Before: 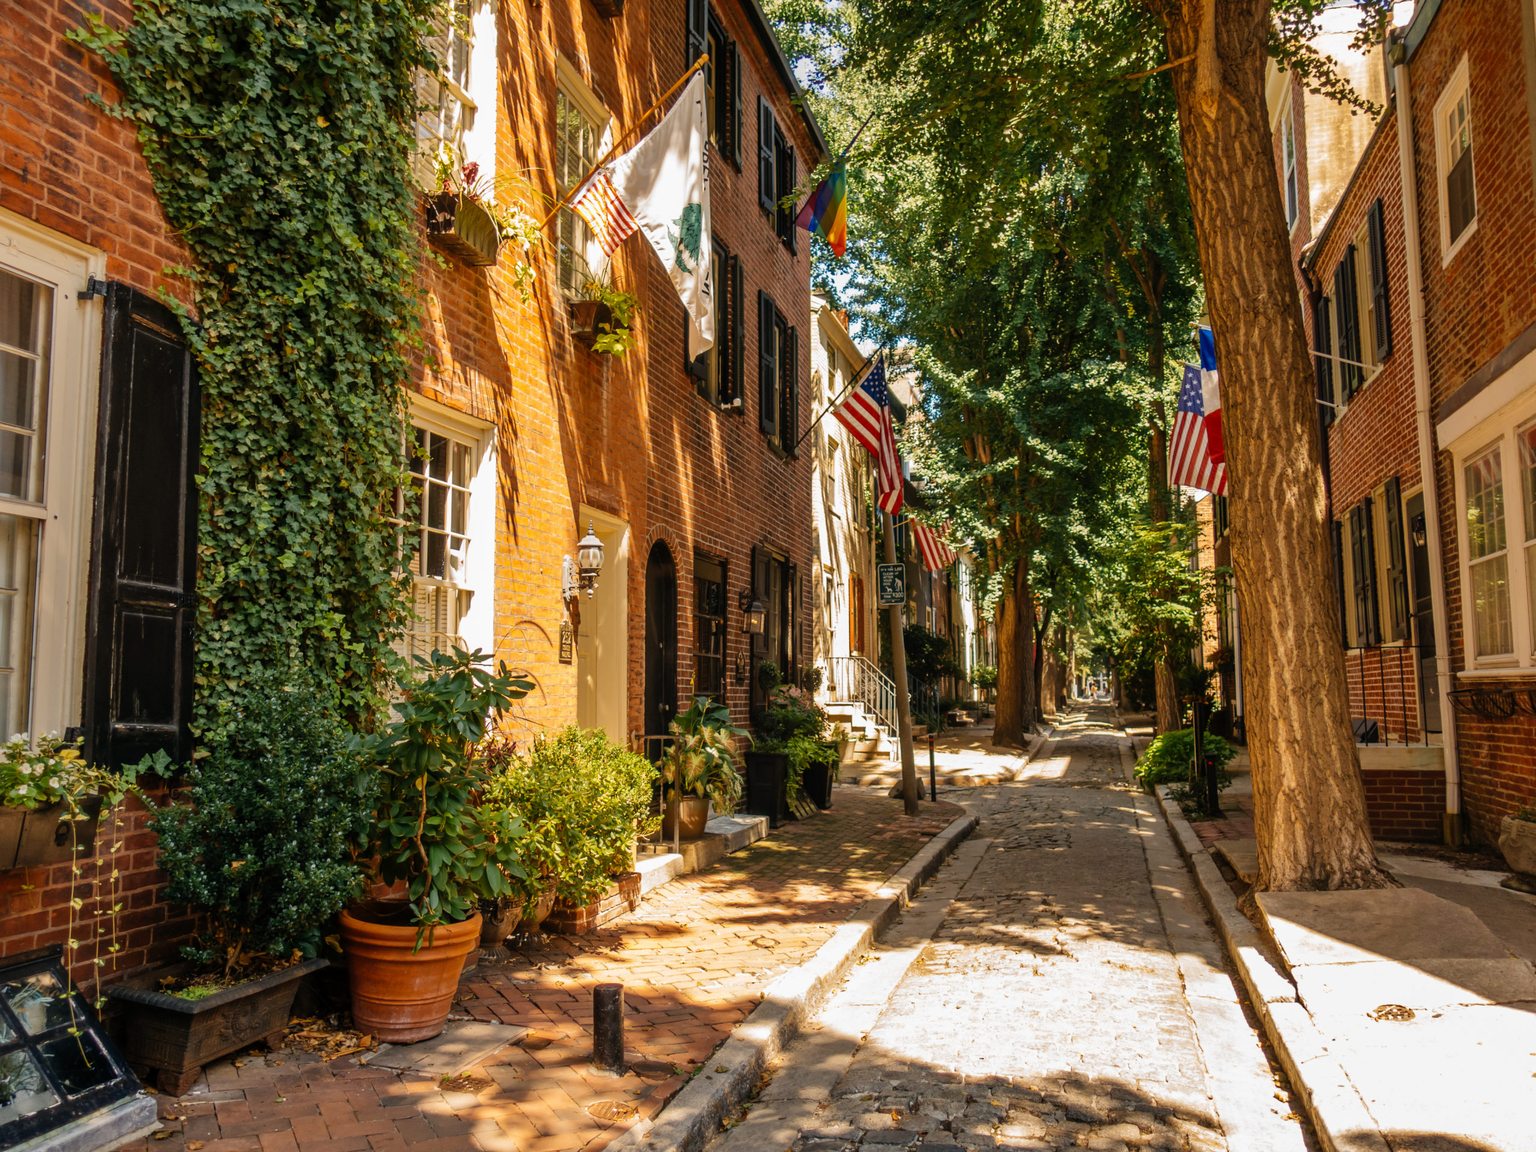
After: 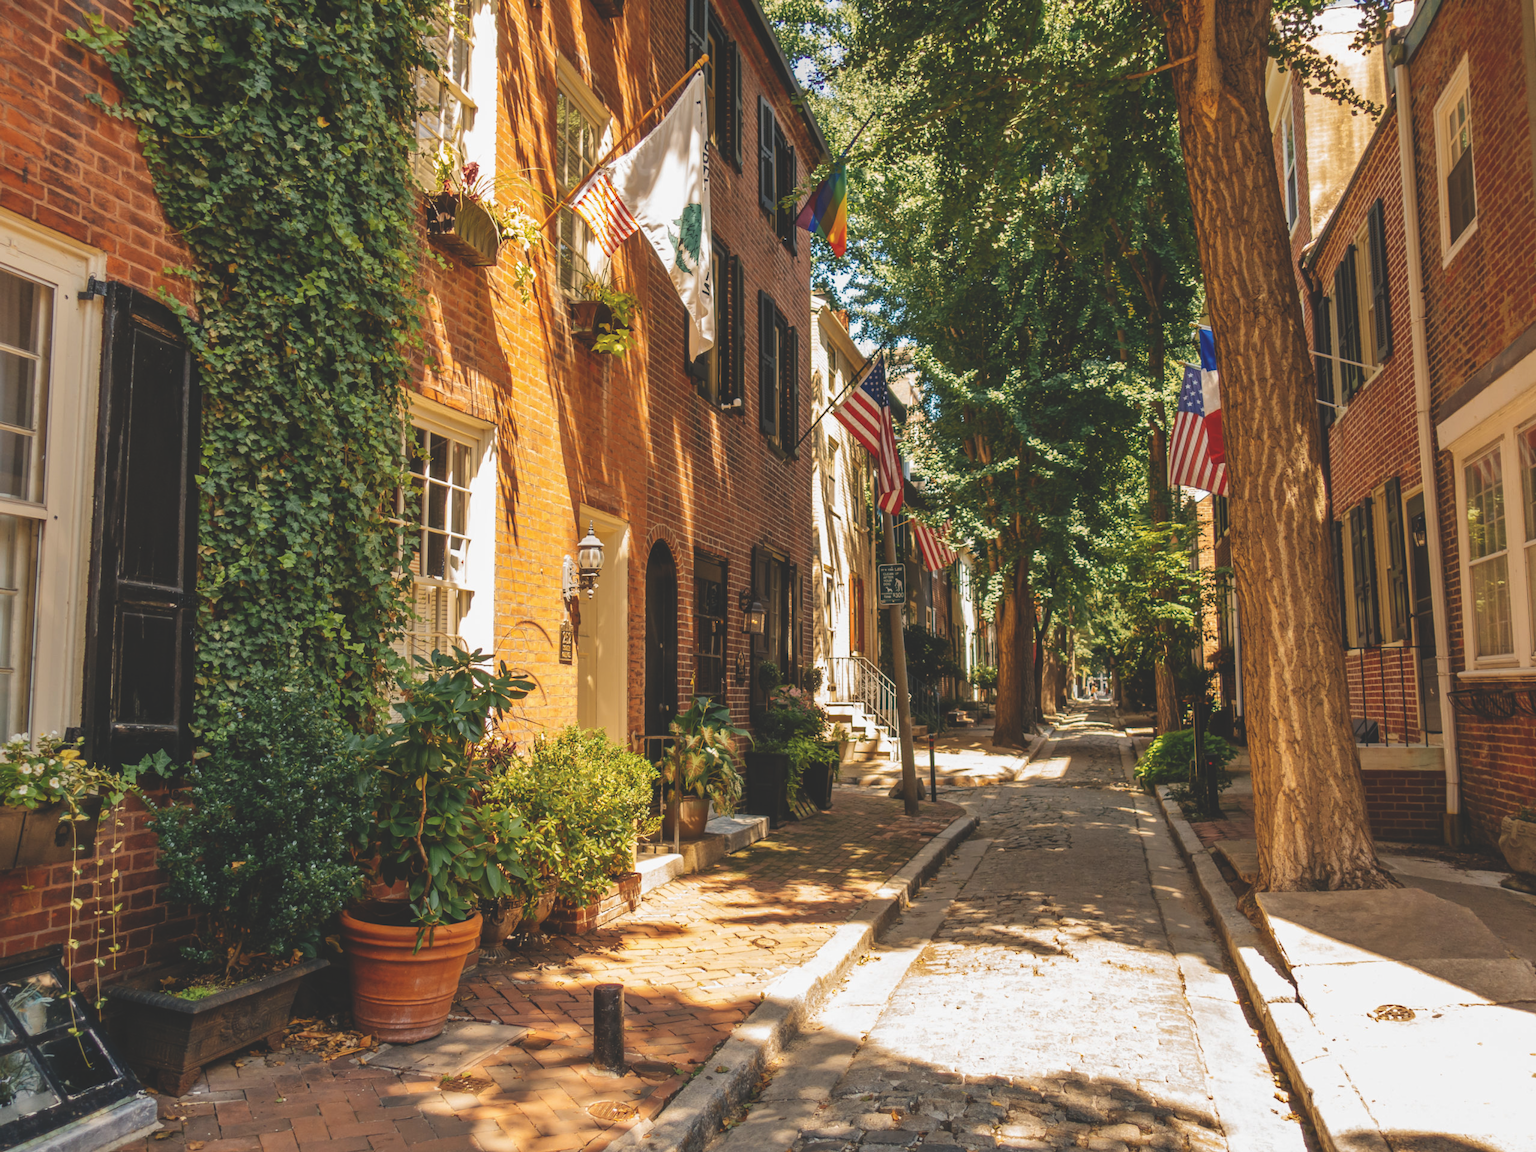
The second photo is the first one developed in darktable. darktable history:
exposure: black level correction -0.022, exposure -0.039 EV, compensate highlight preservation false
